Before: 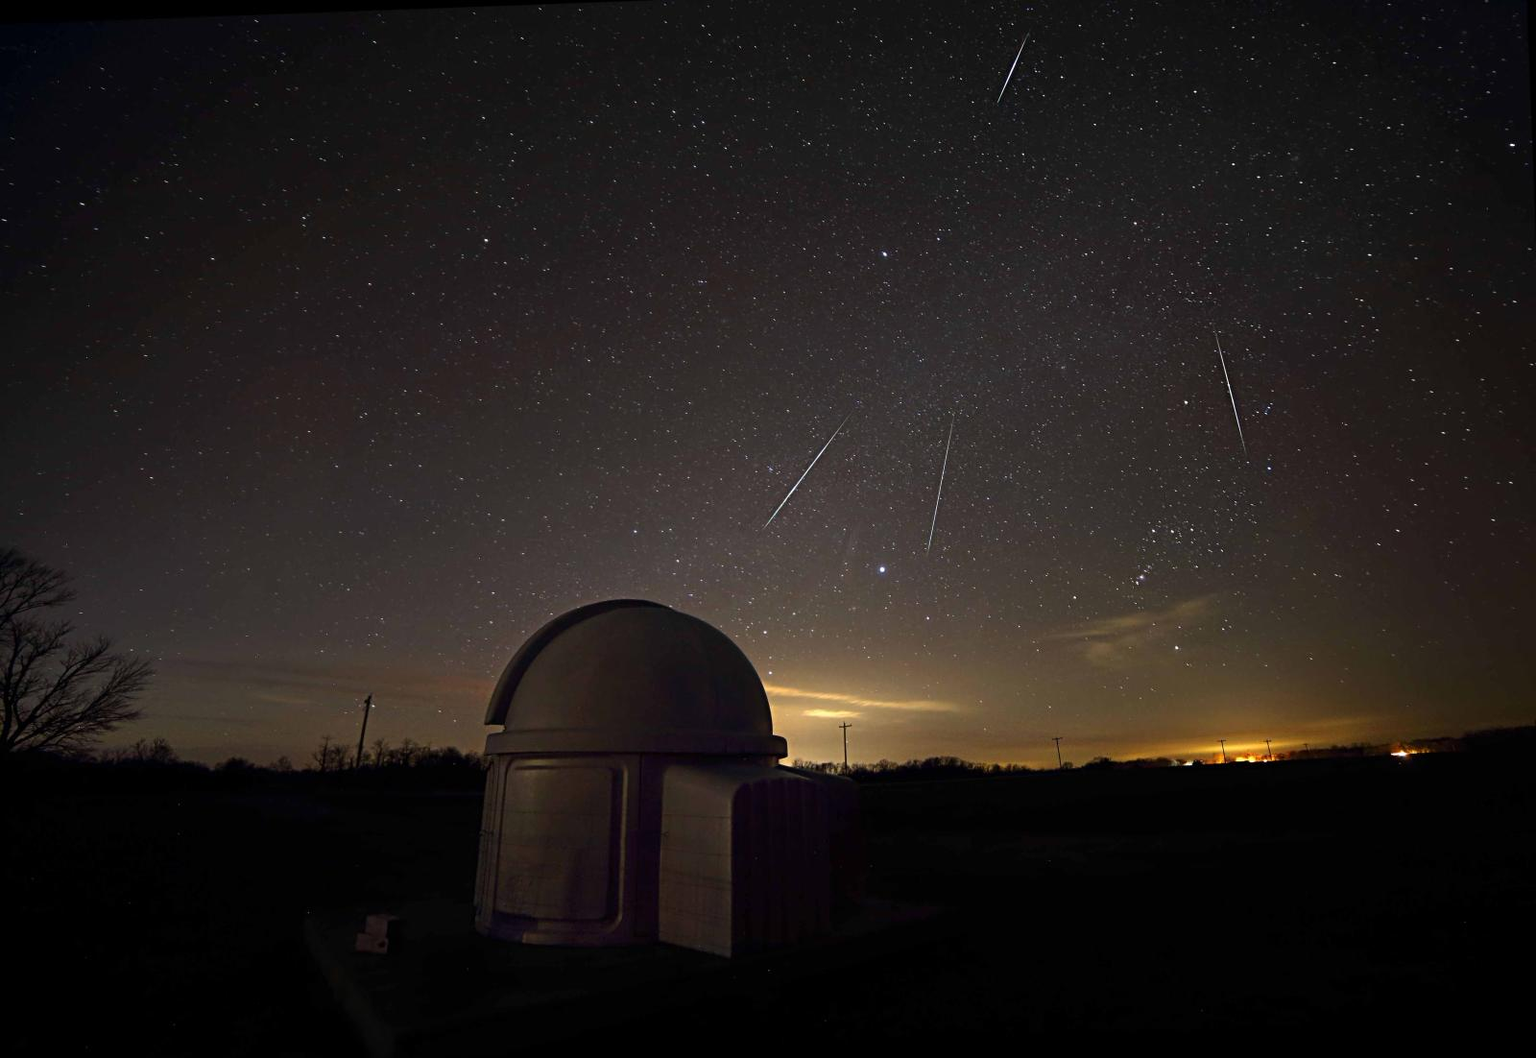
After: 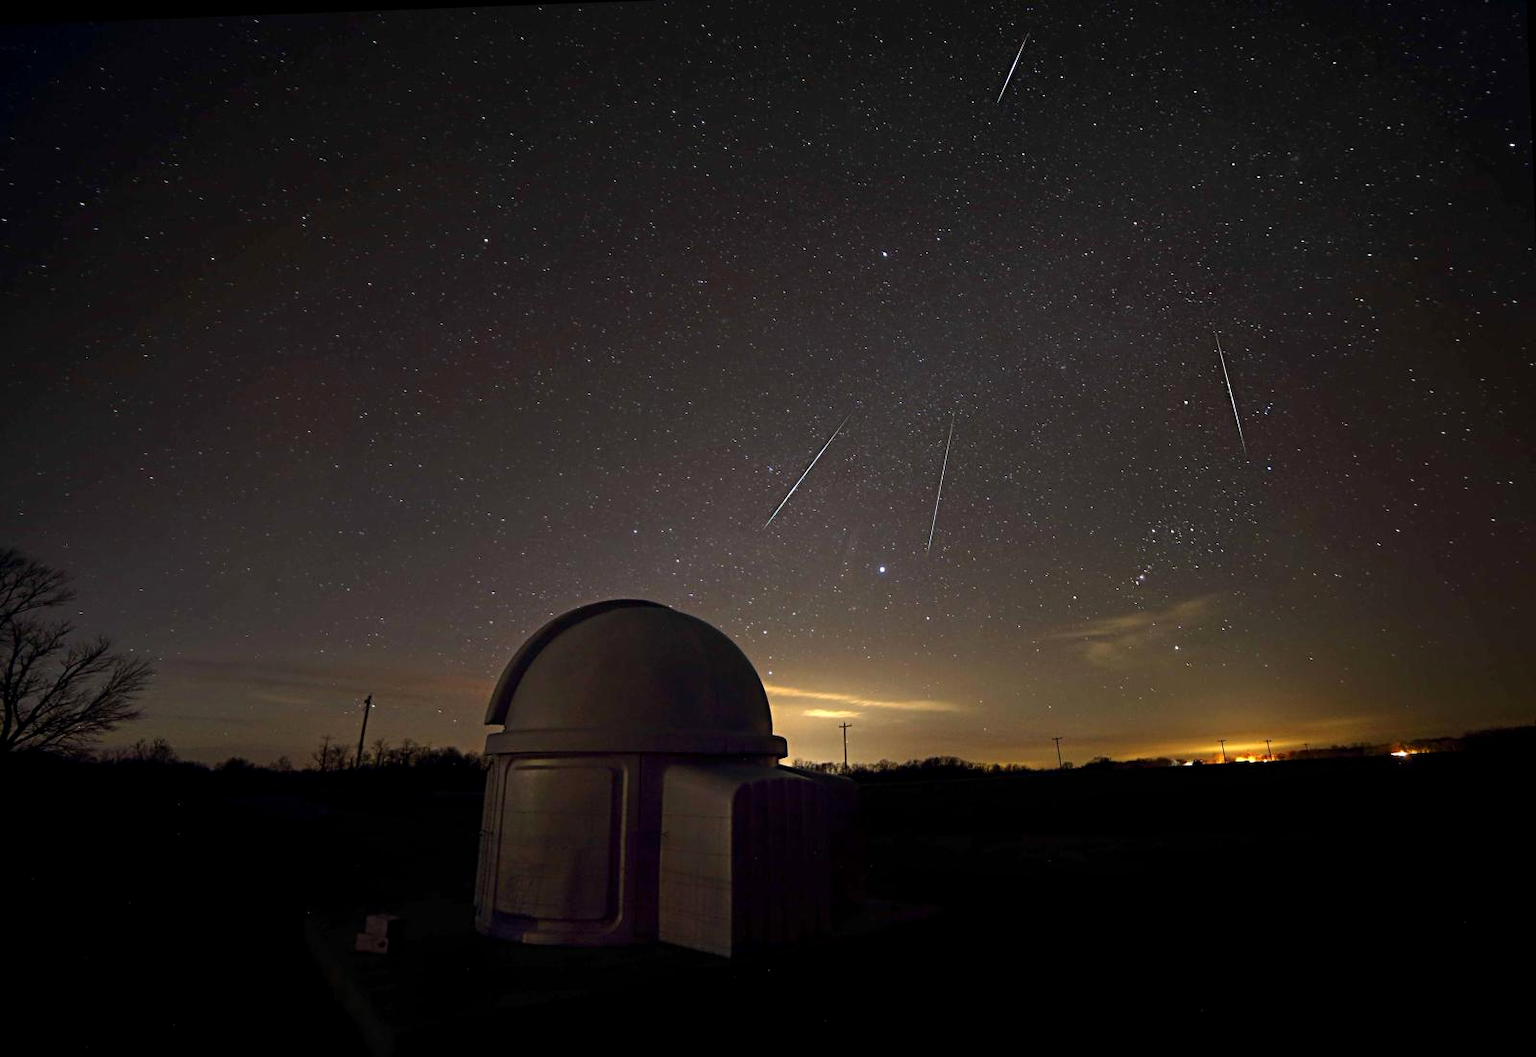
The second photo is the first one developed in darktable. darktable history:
tone equalizer: on, module defaults
exposure: black level correction 0.001, exposure 0.14 EV, compensate highlight preservation false
